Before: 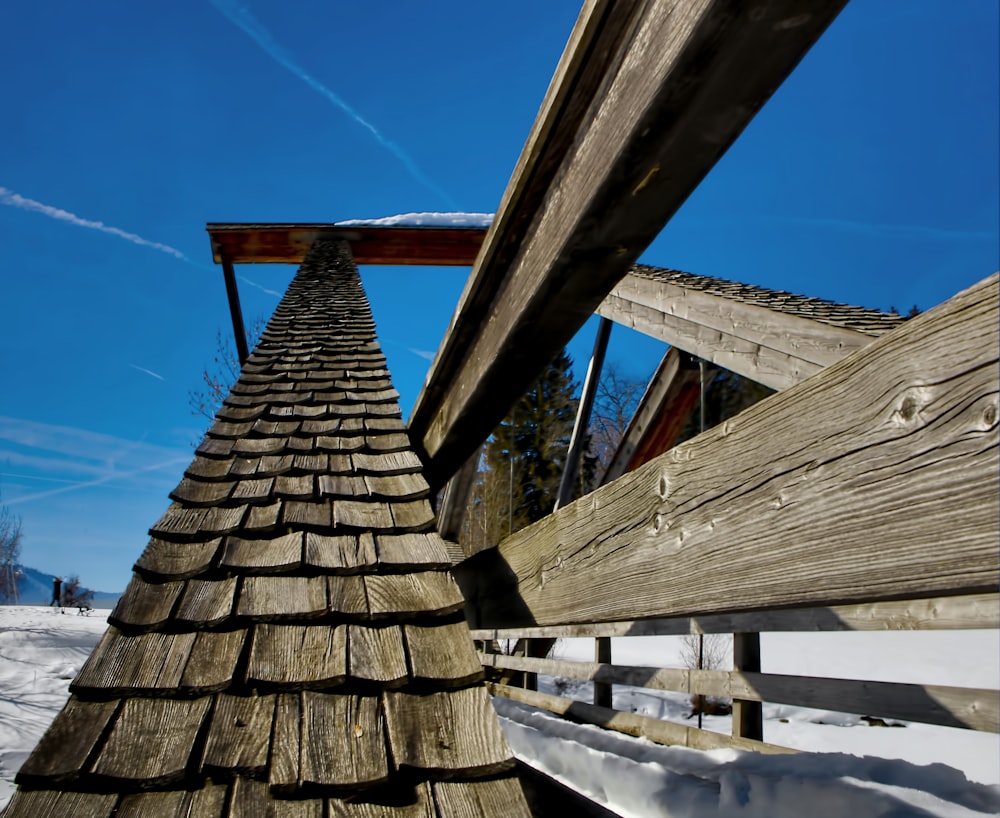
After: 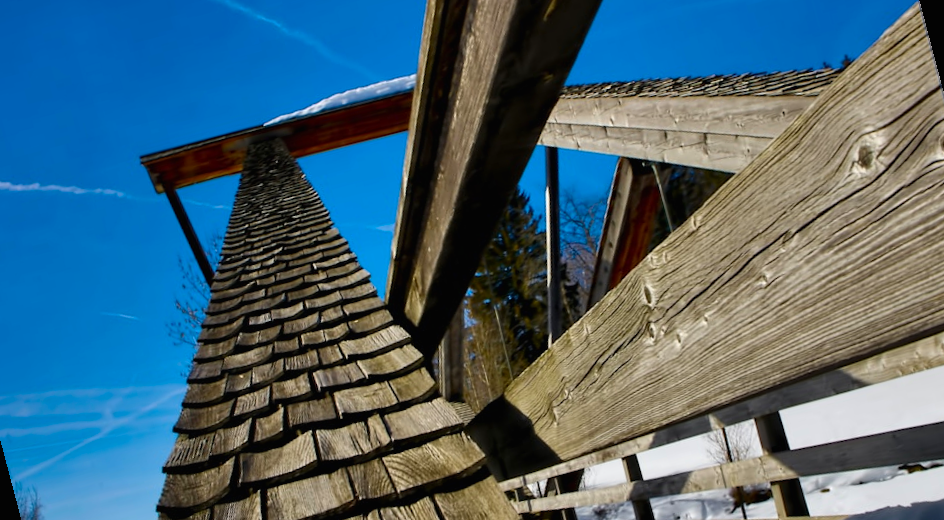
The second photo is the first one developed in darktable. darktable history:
contrast brightness saturation: contrast 0.08, saturation 0.2
rotate and perspective: rotation -14.8°, crop left 0.1, crop right 0.903, crop top 0.25, crop bottom 0.748
exposure: black level correction -0.001, exposure 0.08 EV, compensate highlight preservation false
